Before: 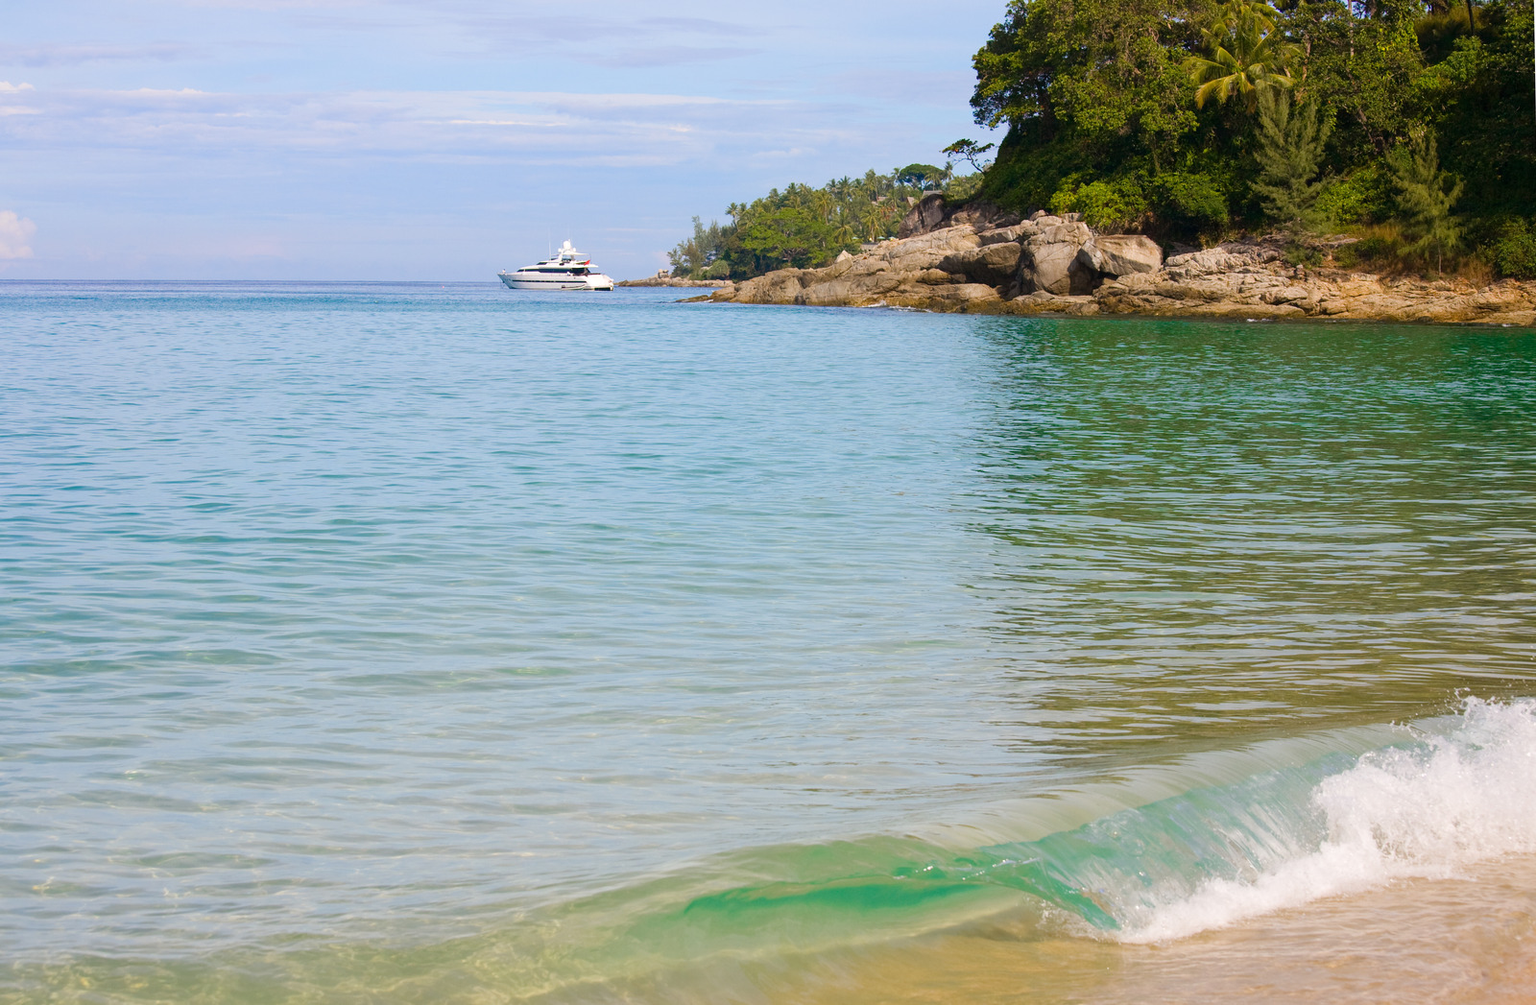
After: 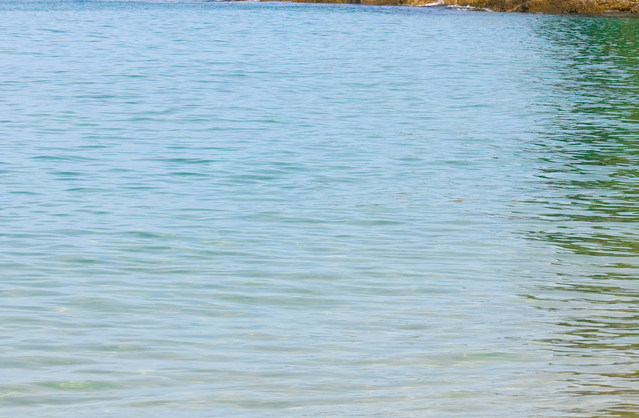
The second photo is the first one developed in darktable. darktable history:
crop: left 30%, top 30%, right 30%, bottom 30%
exposure: exposure 0.178 EV, compensate exposure bias true, compensate highlight preservation false
